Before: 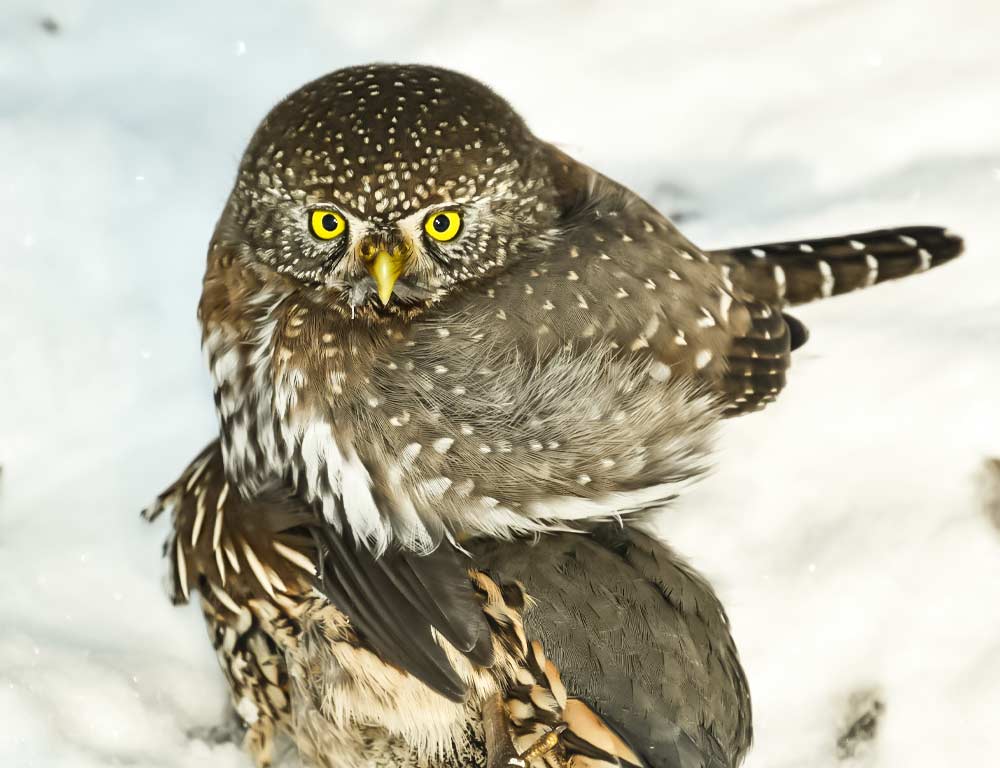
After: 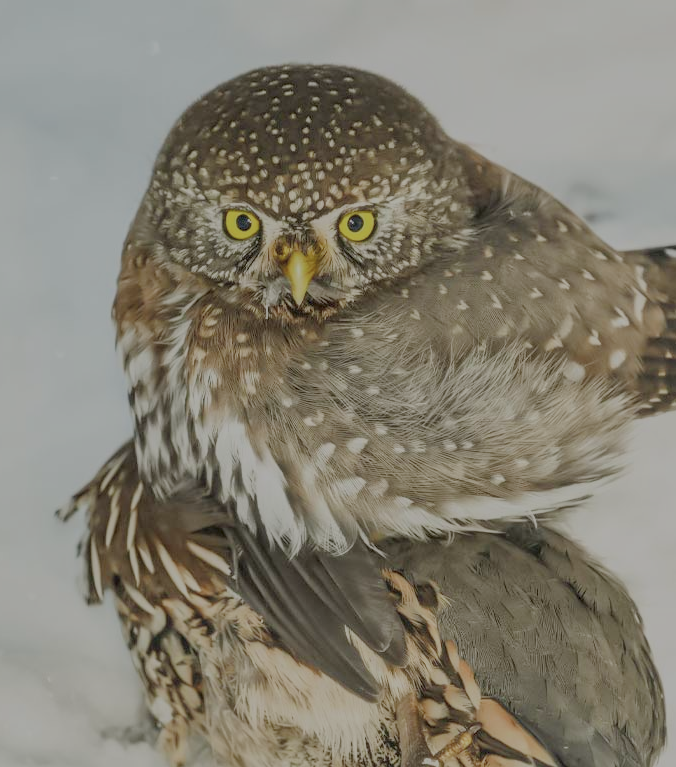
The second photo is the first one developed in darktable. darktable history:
local contrast: highlights 2%, shadows 5%, detail 134%
crop and rotate: left 8.633%, right 23.699%
filmic rgb: black relative exposure -13.92 EV, white relative exposure 7.98 EV, hardness 3.73, latitude 49.92%, contrast 0.502
